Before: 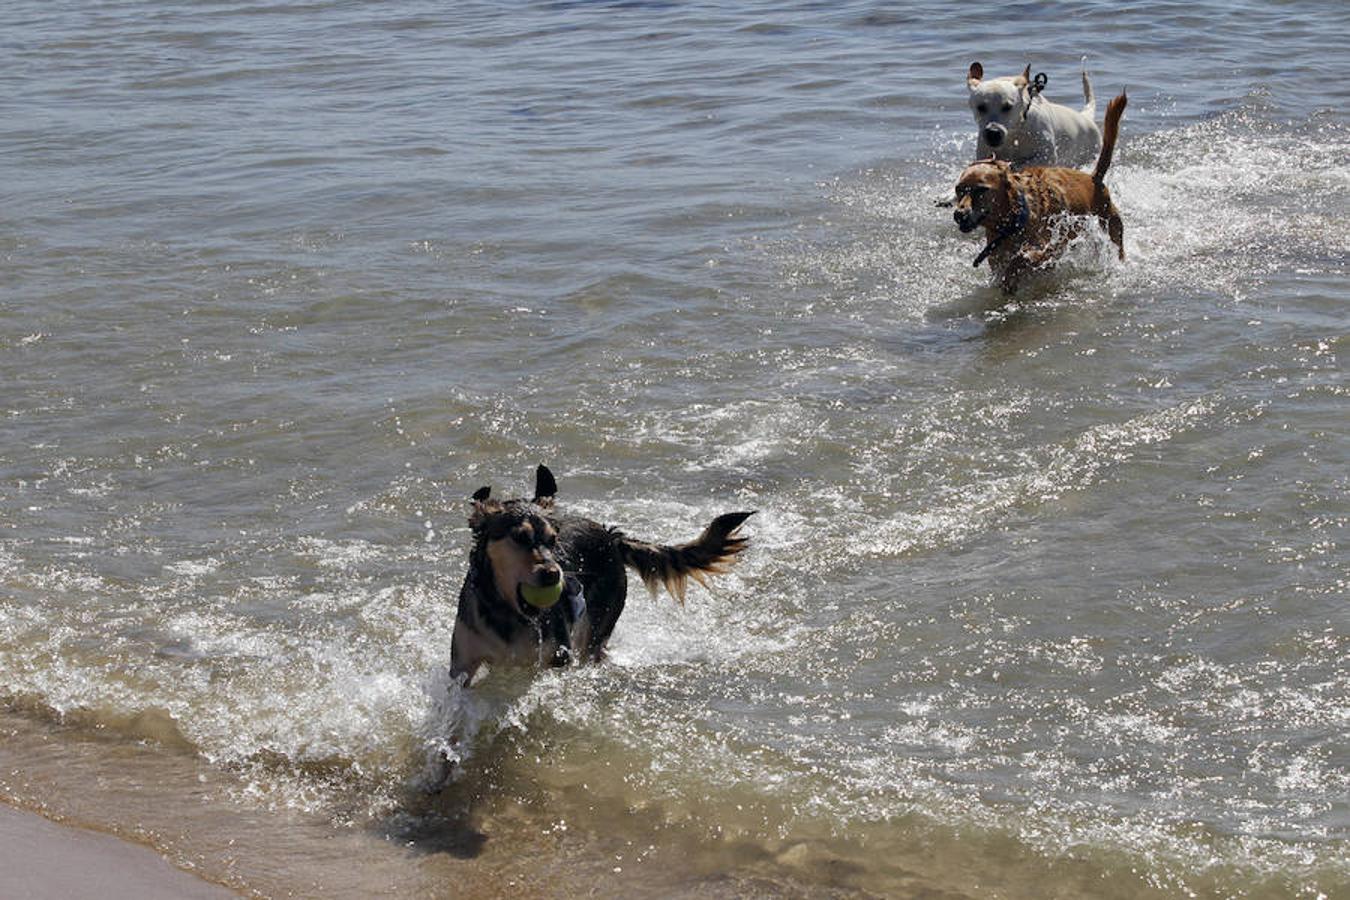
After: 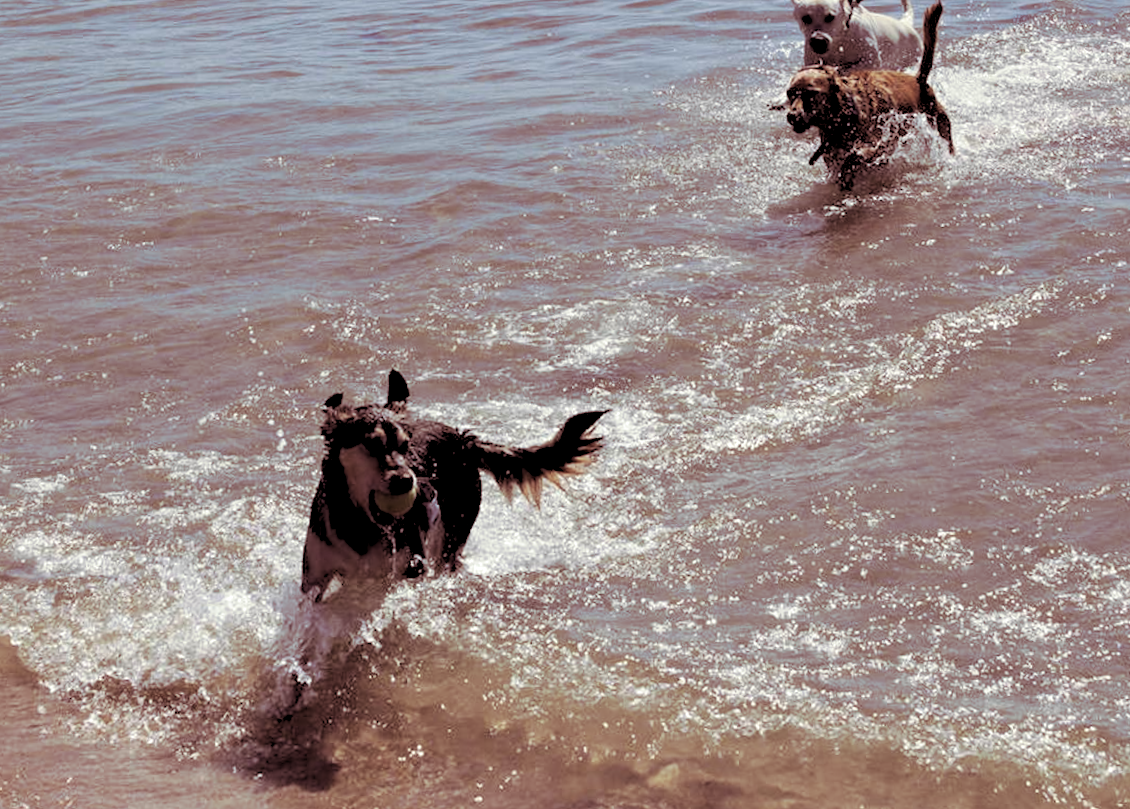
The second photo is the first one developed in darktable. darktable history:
crop and rotate: angle 1.96°, left 5.673%, top 5.673%
white balance: emerald 1
rotate and perspective: rotation 0.215°, lens shift (vertical) -0.139, crop left 0.069, crop right 0.939, crop top 0.002, crop bottom 0.996
rgb levels: levels [[0.013, 0.434, 0.89], [0, 0.5, 1], [0, 0.5, 1]]
split-toning: on, module defaults
